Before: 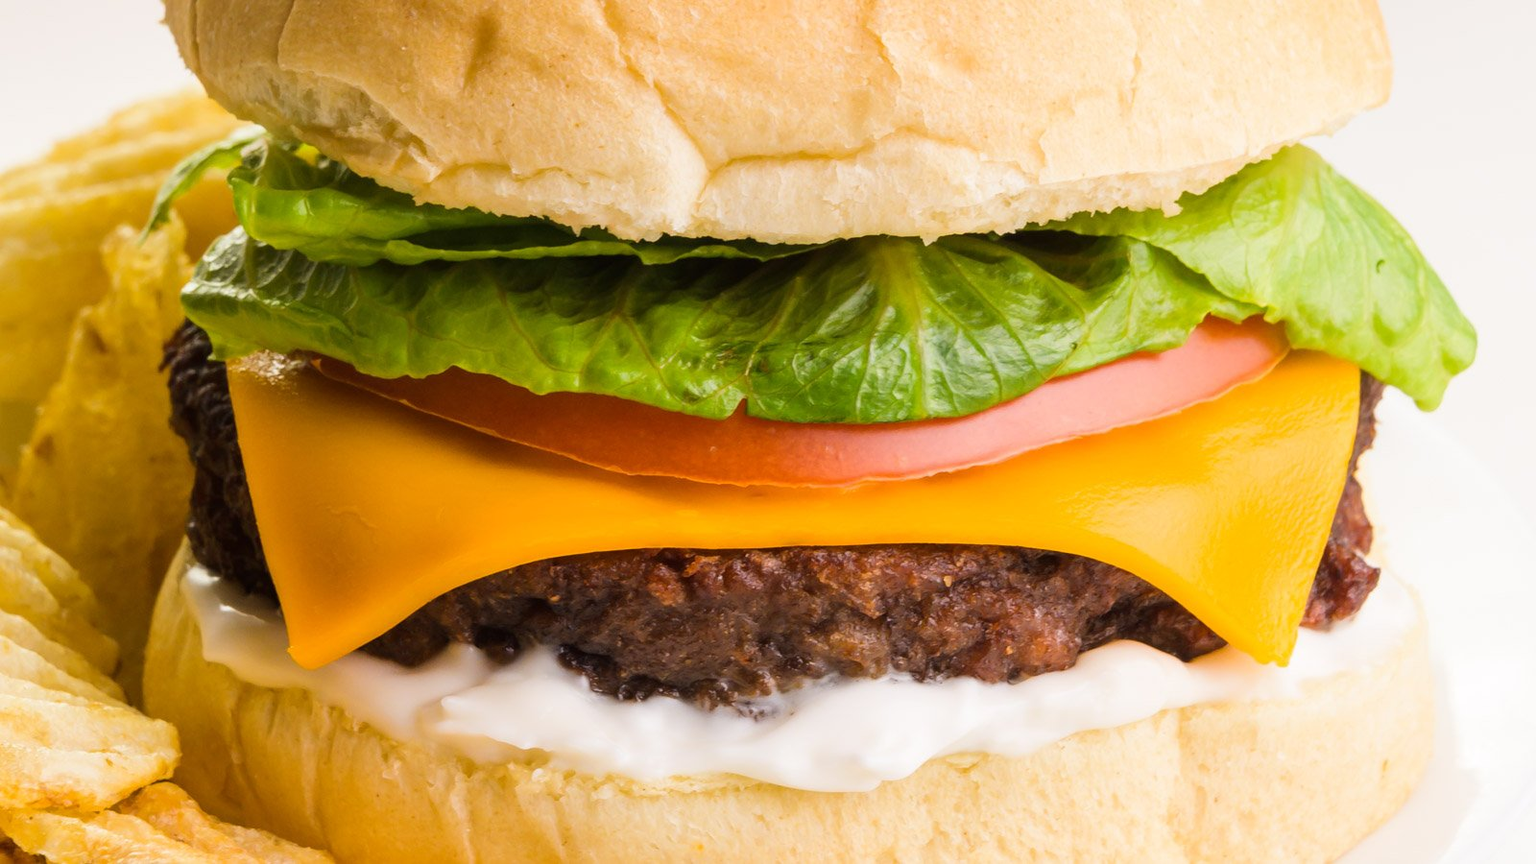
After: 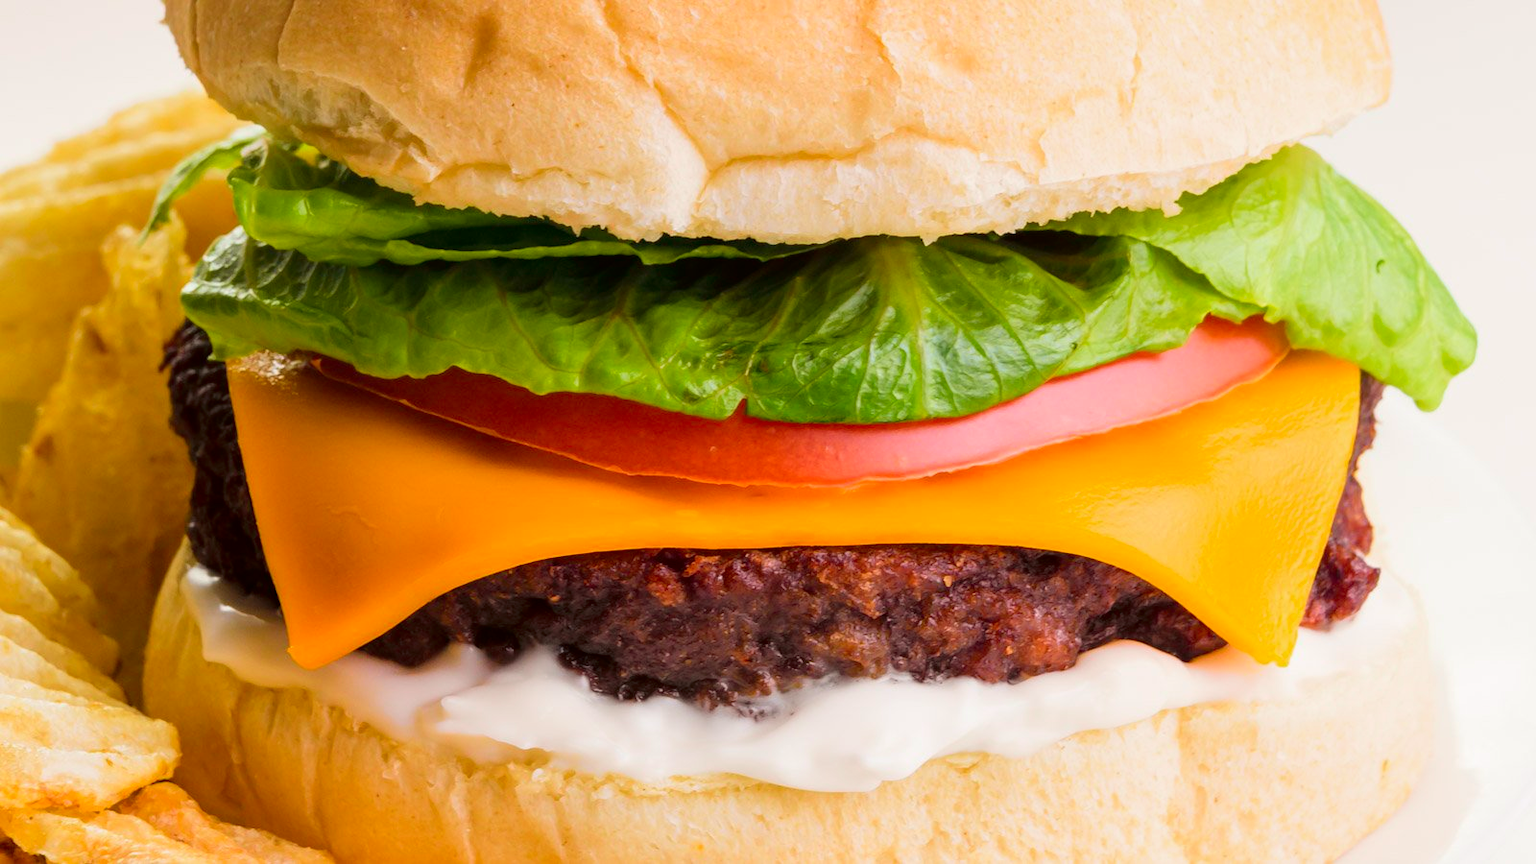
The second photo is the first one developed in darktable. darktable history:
white balance: emerald 1
tone curve: curves: ch0 [(0, 0) (0.059, 0.027) (0.162, 0.125) (0.304, 0.279) (0.547, 0.532) (0.828, 0.815) (1, 0.983)]; ch1 [(0, 0) (0.23, 0.166) (0.34, 0.308) (0.371, 0.337) (0.429, 0.411) (0.477, 0.462) (0.499, 0.498) (0.529, 0.537) (0.559, 0.582) (0.743, 0.798) (1, 1)]; ch2 [(0, 0) (0.431, 0.414) (0.498, 0.503) (0.524, 0.528) (0.568, 0.546) (0.6, 0.597) (0.634, 0.645) (0.728, 0.742) (1, 1)], color space Lab, independent channels, preserve colors none
